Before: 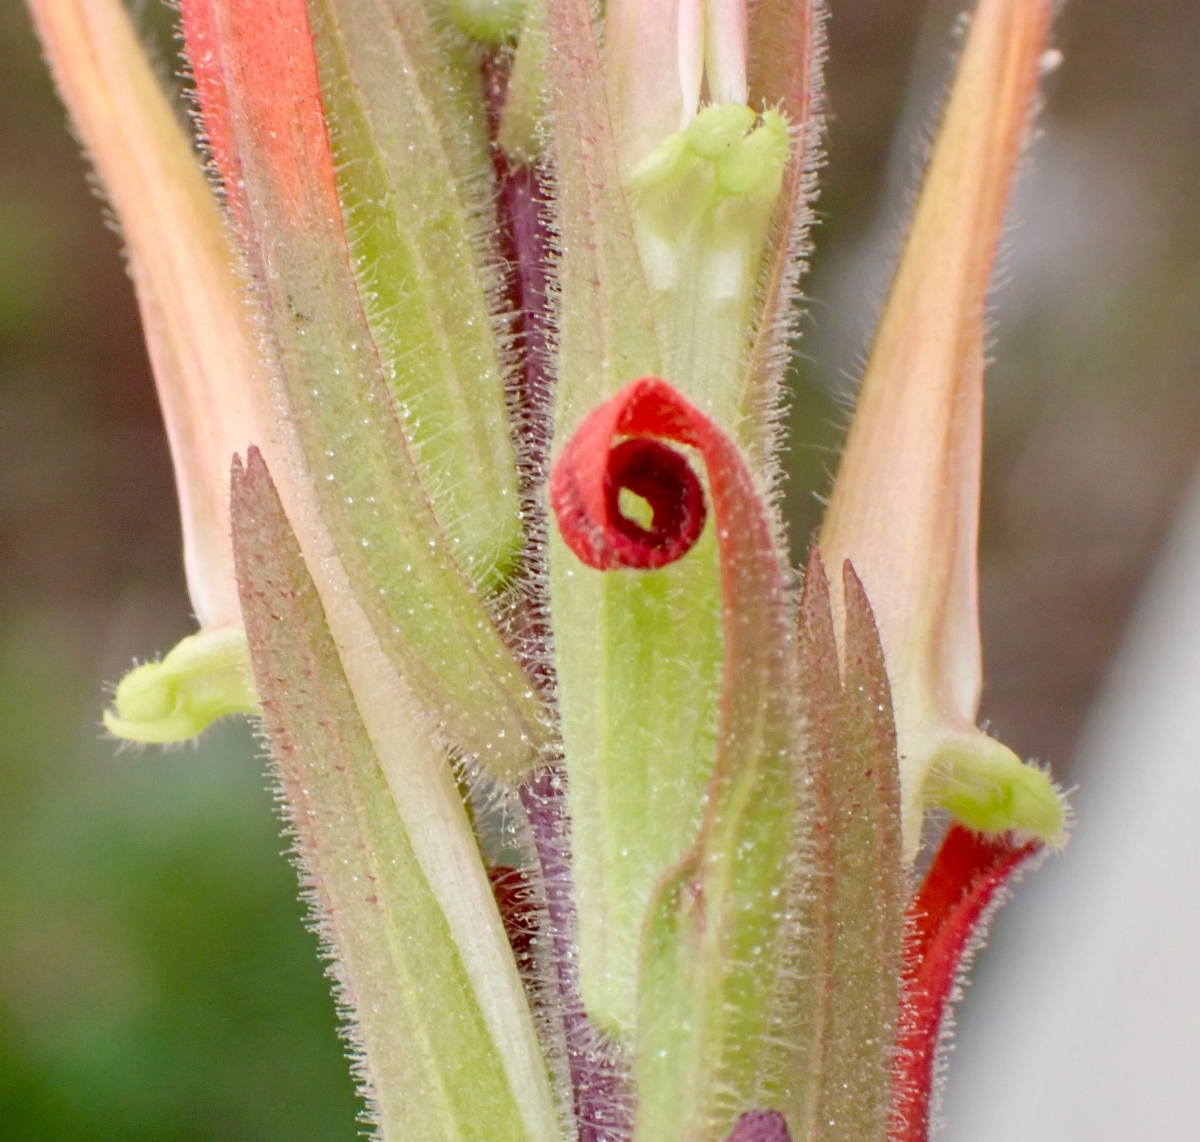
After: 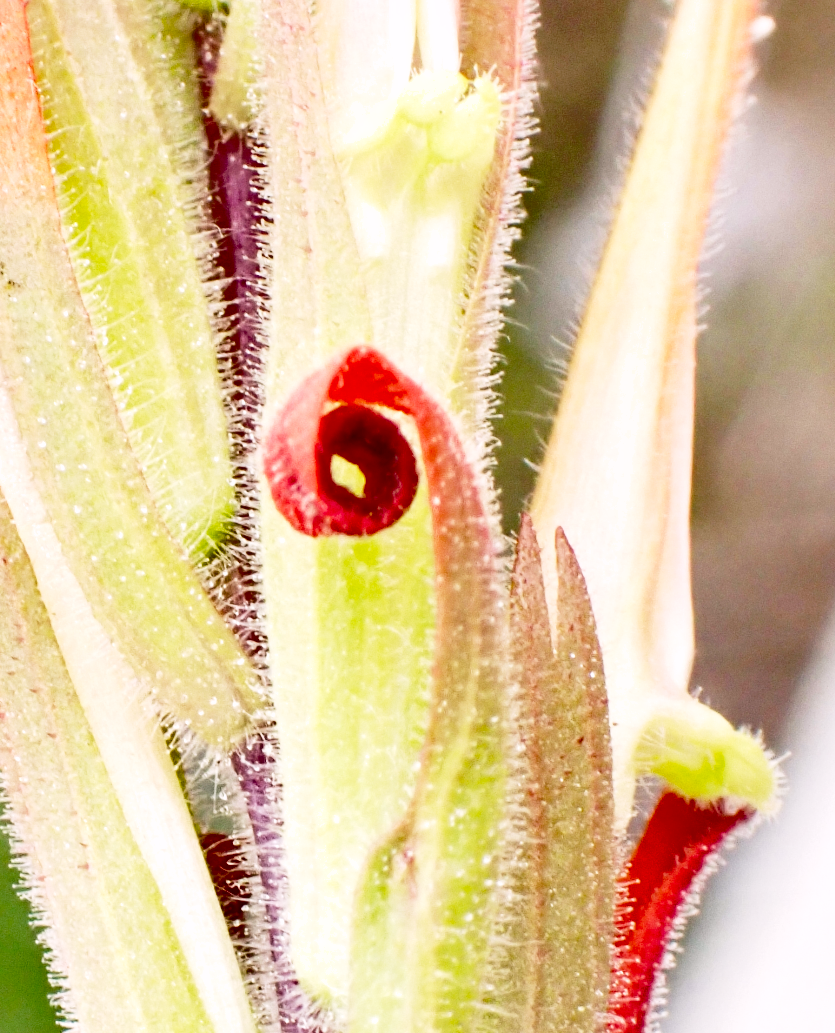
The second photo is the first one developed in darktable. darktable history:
crop and rotate: left 24.009%, top 2.951%, right 6.378%, bottom 6.568%
exposure: exposure 0.568 EV, compensate highlight preservation false
shadows and highlights: soften with gaussian
base curve: curves: ch0 [(0, 0) (0.028, 0.03) (0.121, 0.232) (0.46, 0.748) (0.859, 0.968) (1, 1)], preserve colors none
color correction: highlights a* 2.94, highlights b* -0.985, shadows a* -0.09, shadows b* 2.14, saturation 0.975
